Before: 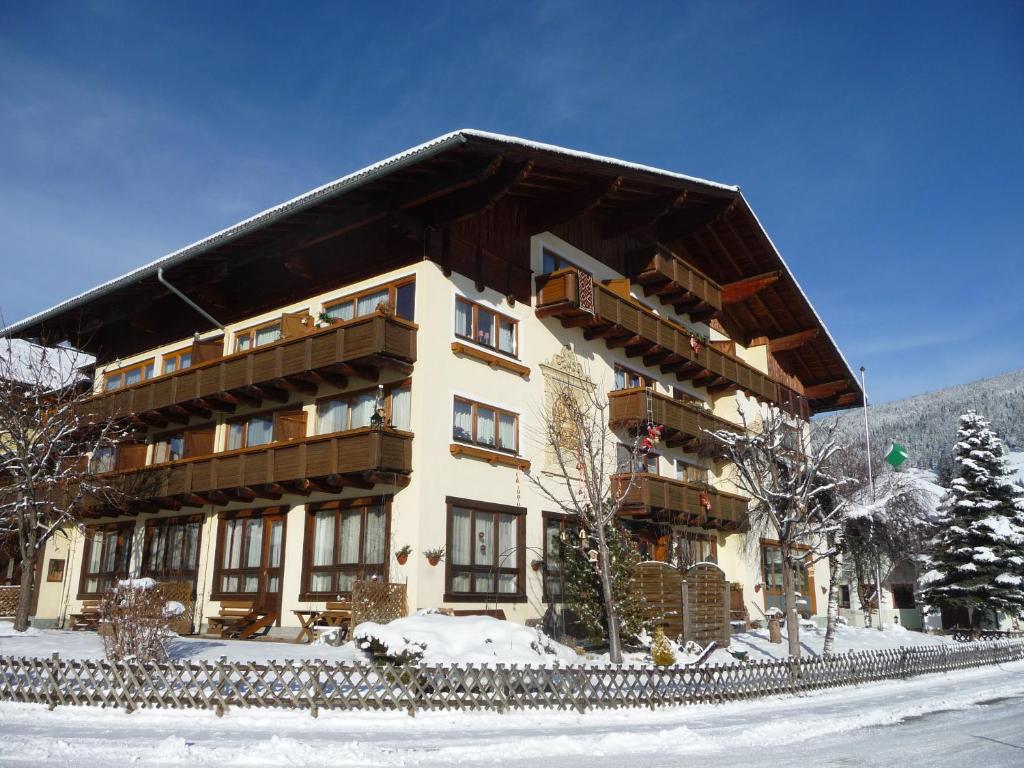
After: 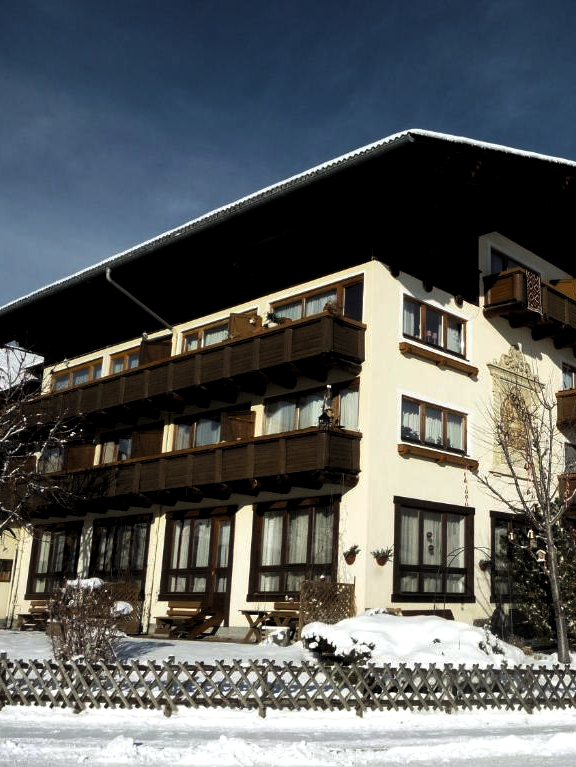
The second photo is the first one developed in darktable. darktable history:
rgb curve: curves: ch2 [(0, 0) (0.567, 0.512) (1, 1)], mode RGB, independent channels
crop: left 5.114%, right 38.589%
levels: levels [0.101, 0.578, 0.953]
